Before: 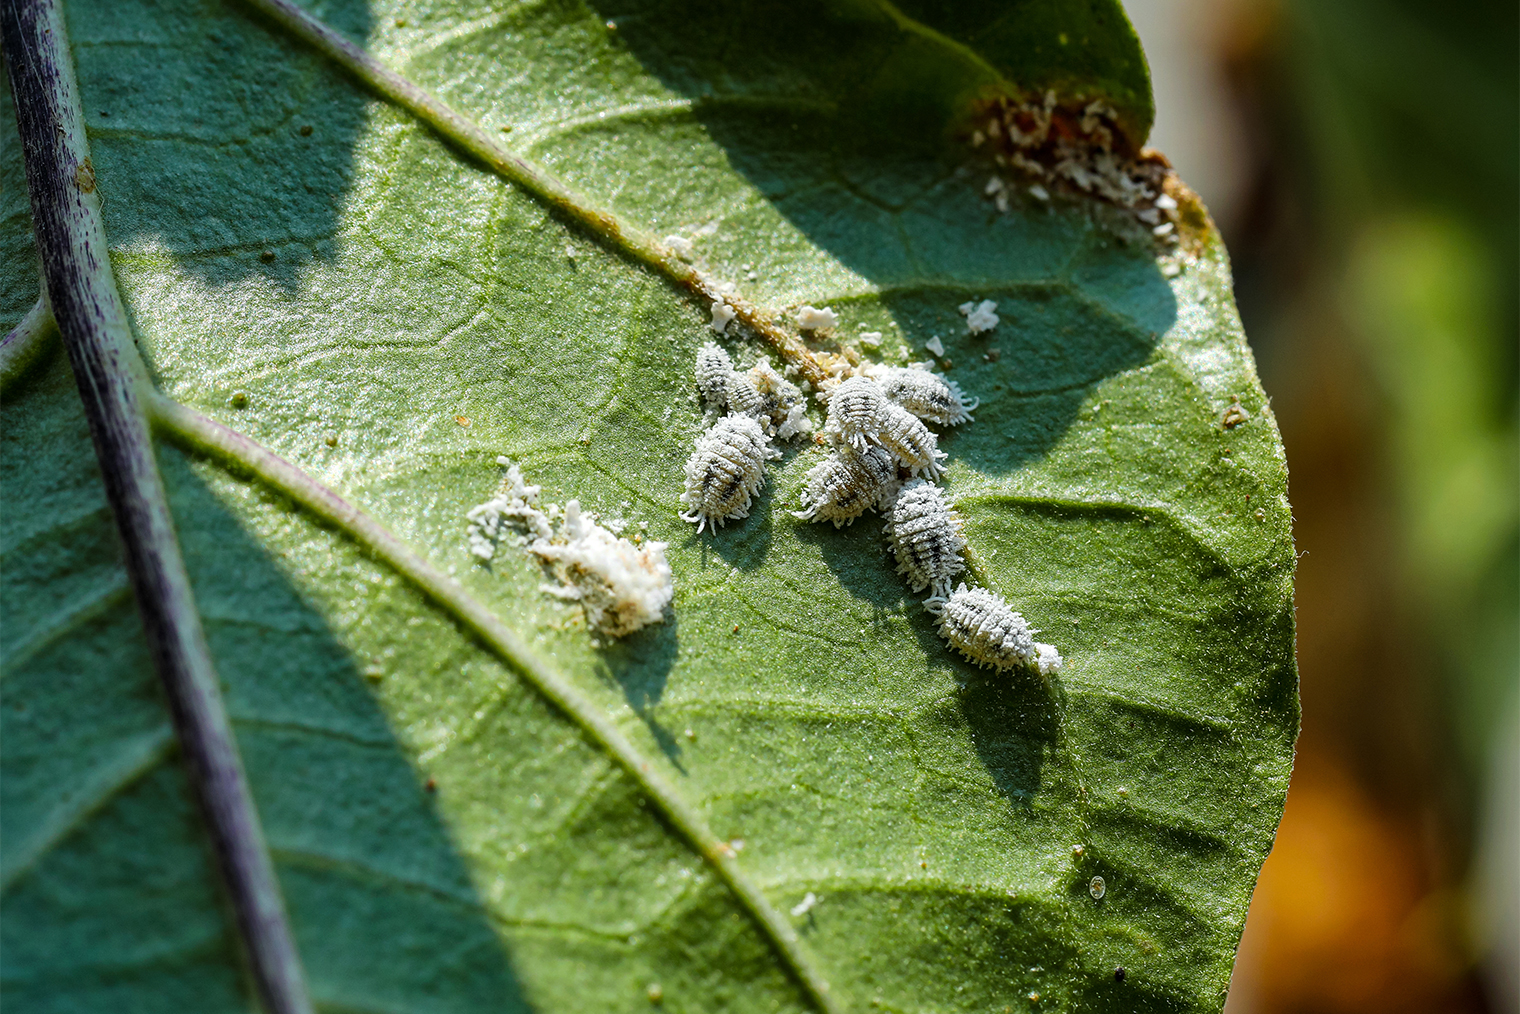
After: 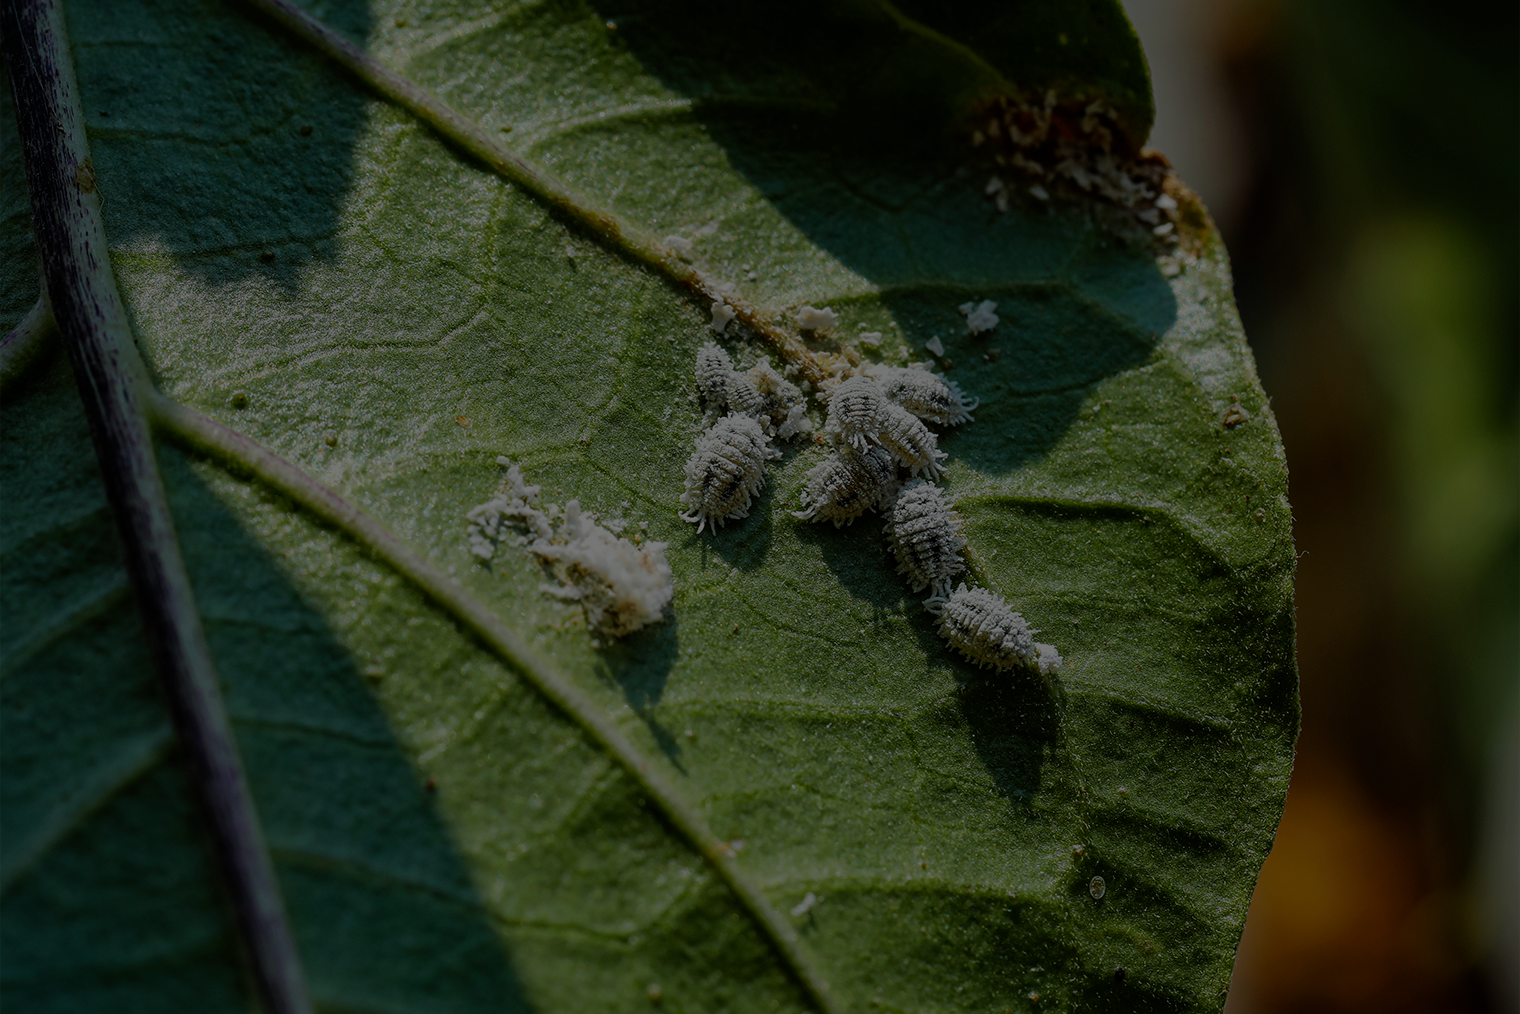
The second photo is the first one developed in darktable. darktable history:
exposure: exposure -2.446 EV, compensate highlight preservation false
white balance: red 1, blue 1
